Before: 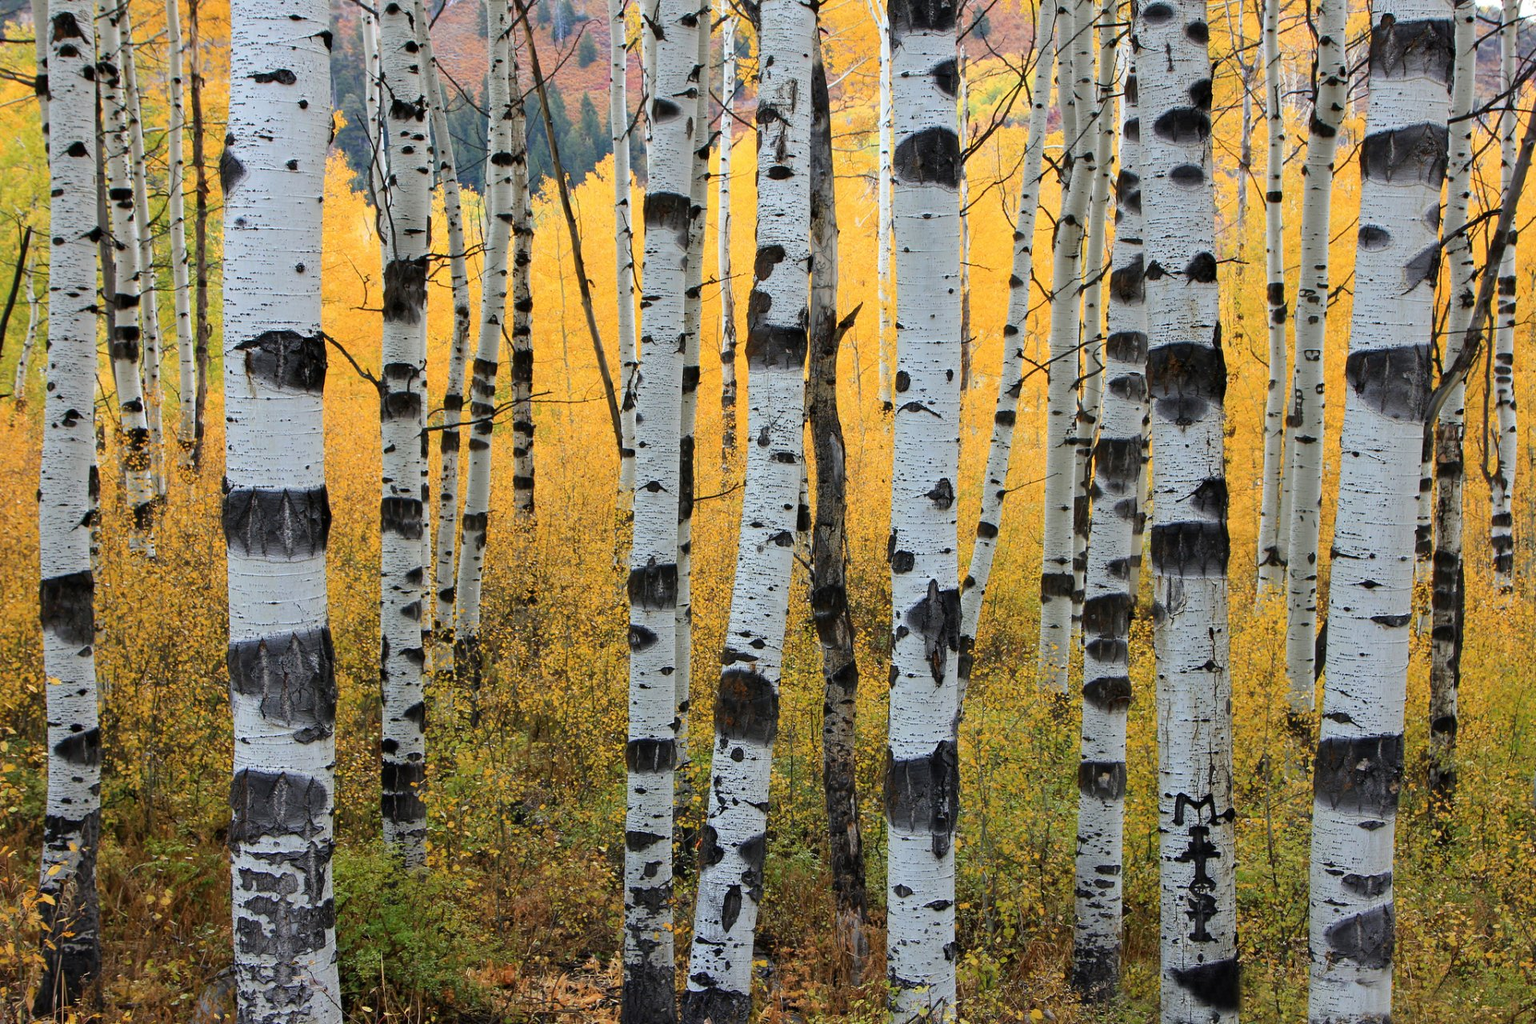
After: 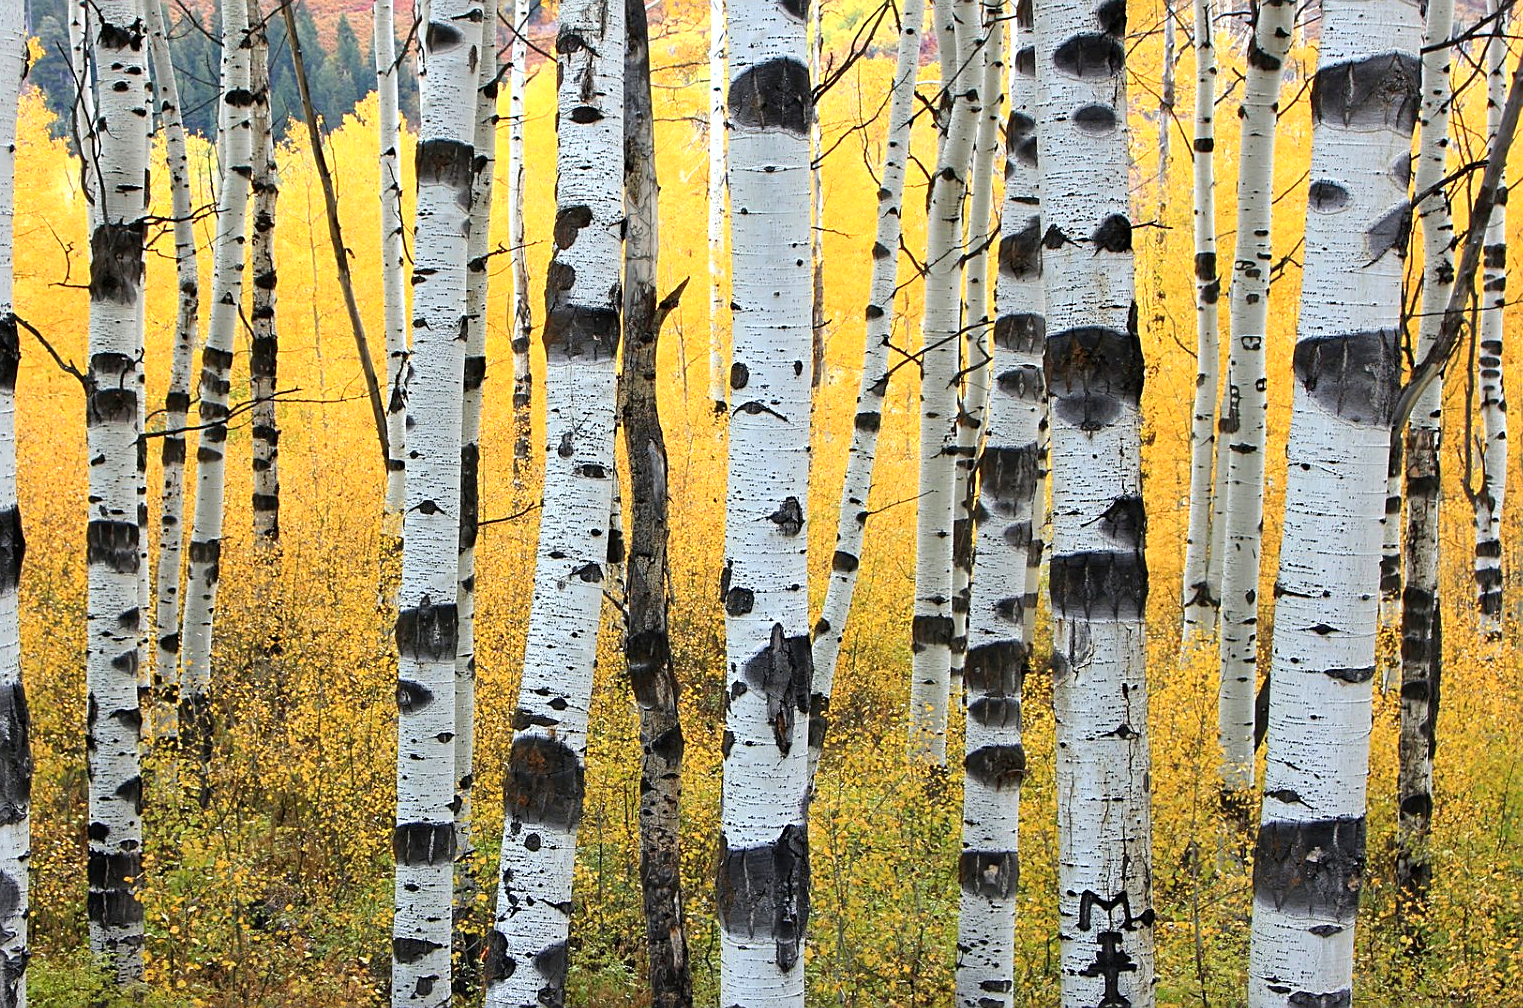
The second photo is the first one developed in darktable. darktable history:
crop and rotate: left 20.297%, top 7.915%, right 0.347%, bottom 13.333%
exposure: black level correction 0, exposure 0.5 EV, compensate exposure bias true, compensate highlight preservation false
sharpen: on, module defaults
